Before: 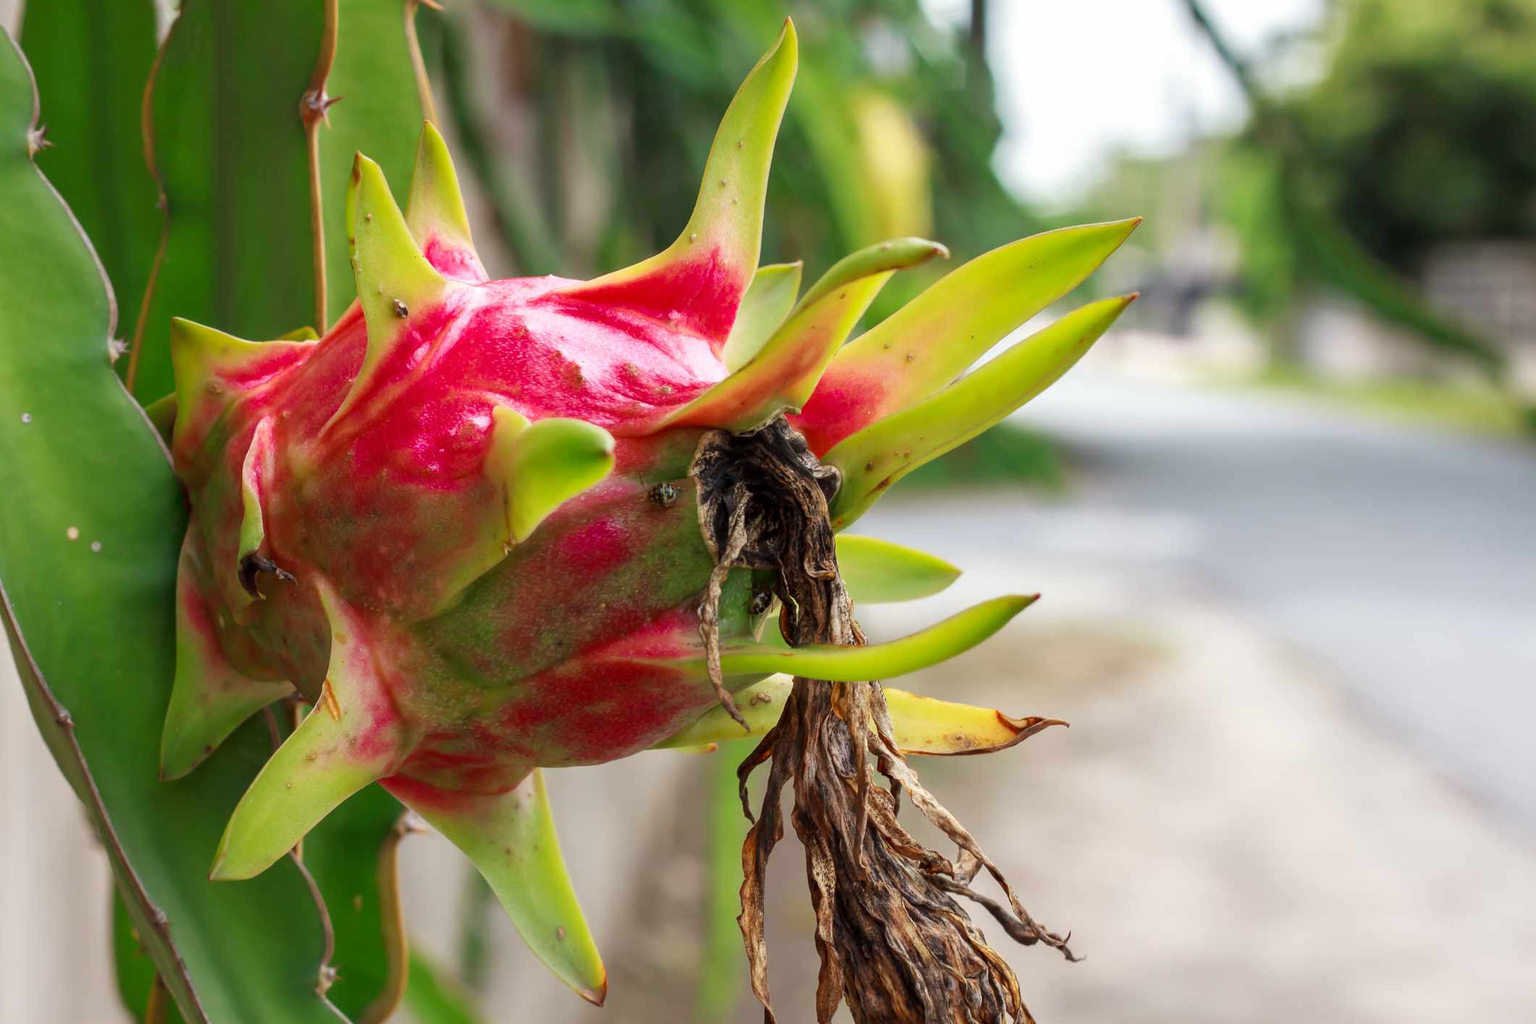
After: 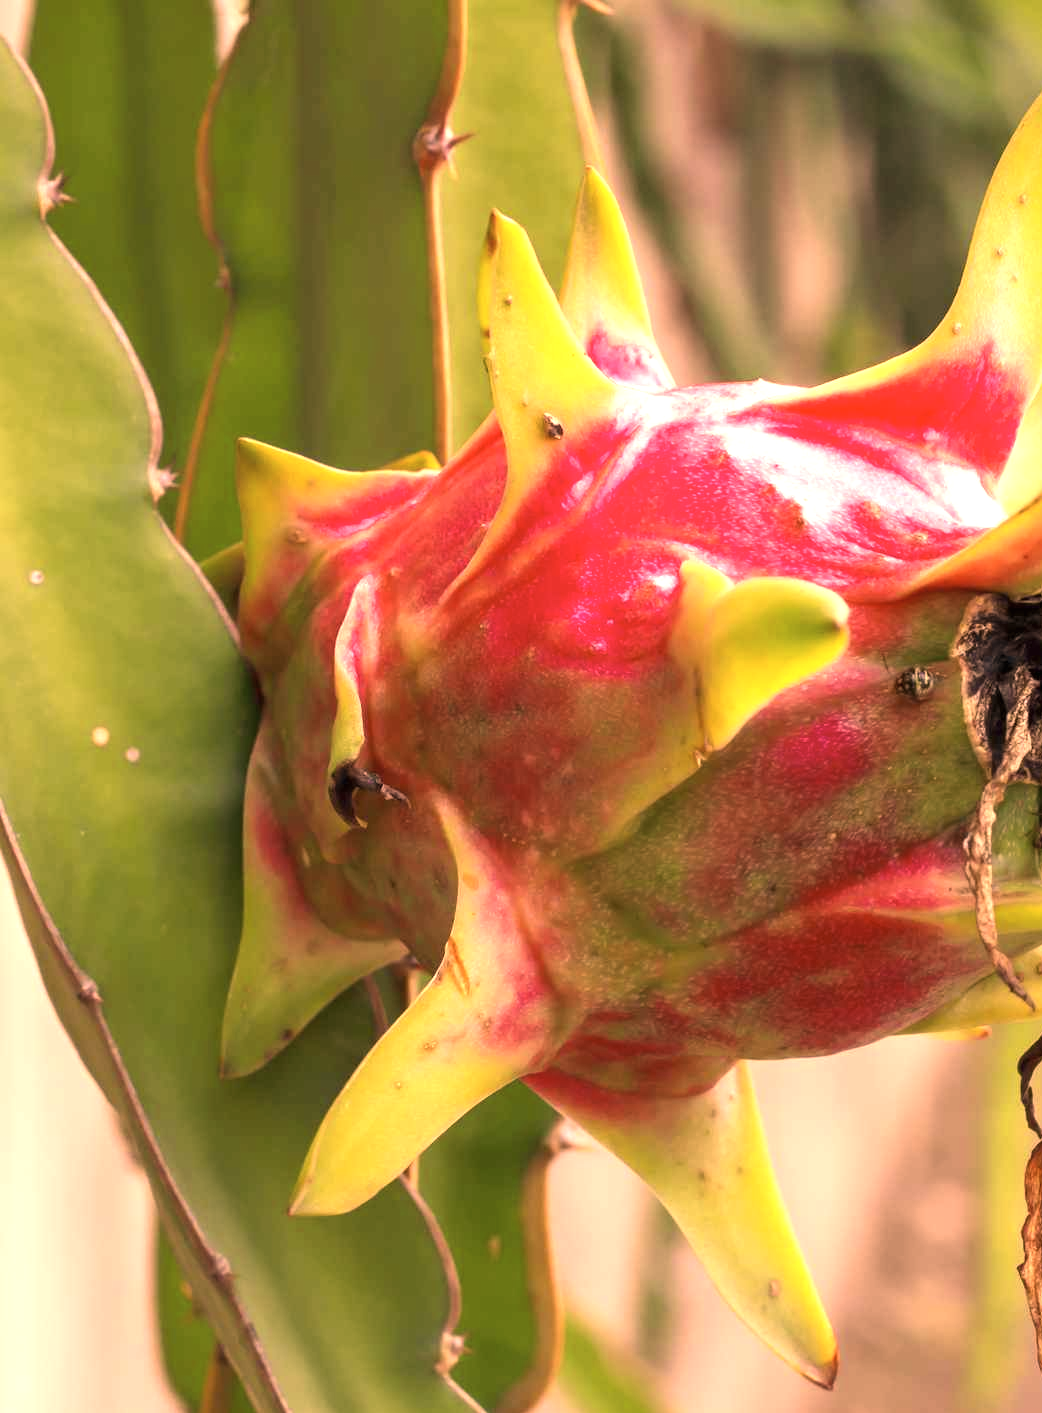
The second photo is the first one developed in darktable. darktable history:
exposure: black level correction 0, exposure 1.015 EV, compensate exposure bias true, compensate highlight preservation false
color correction: highlights a* 40, highlights b* 40, saturation 0.69
crop and rotate: left 0%, top 0%, right 50.845%
white balance: emerald 1
